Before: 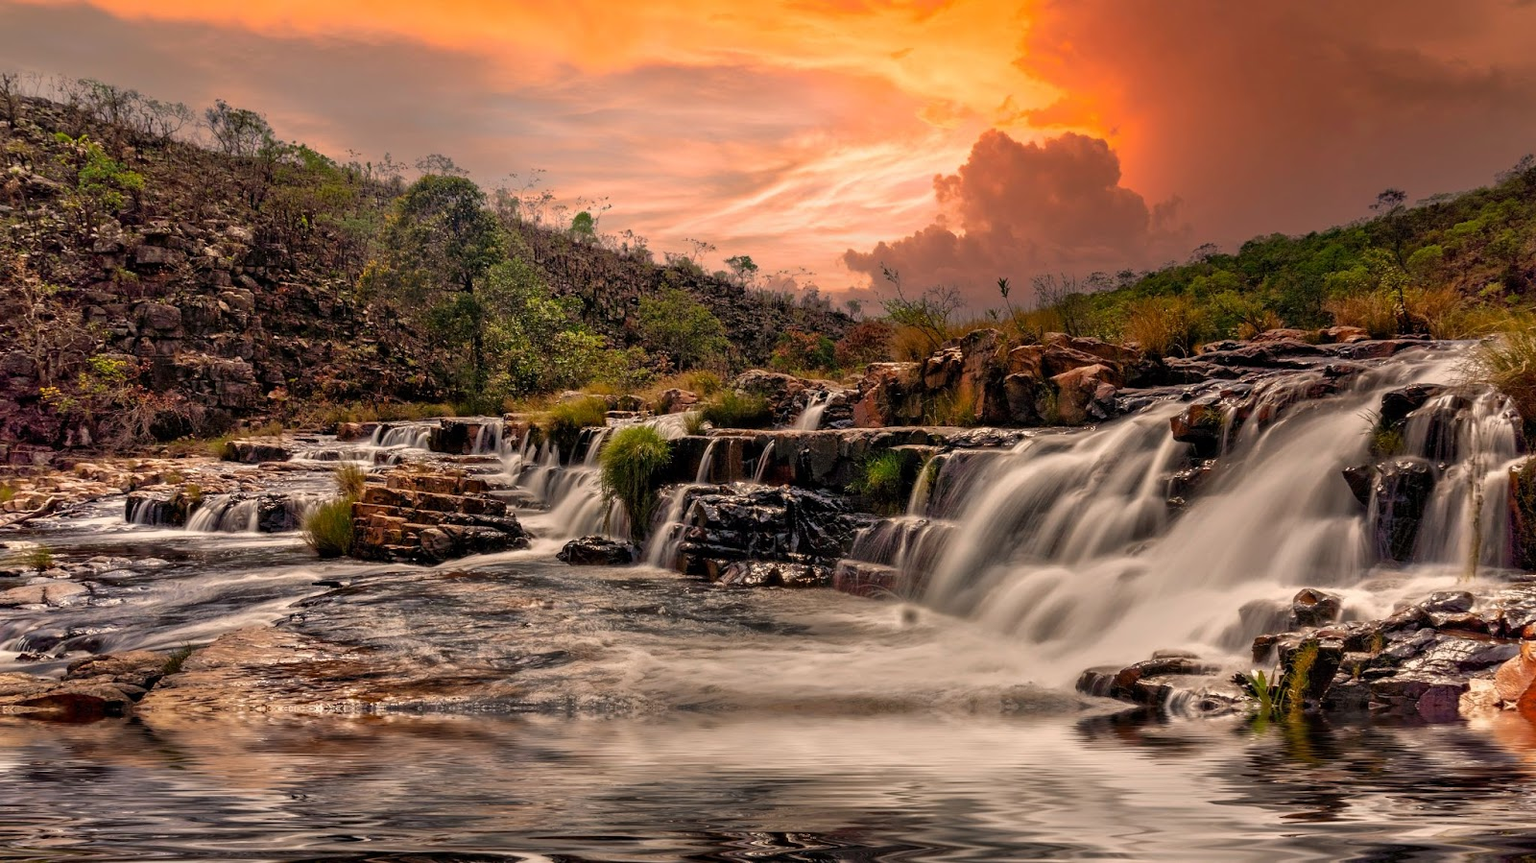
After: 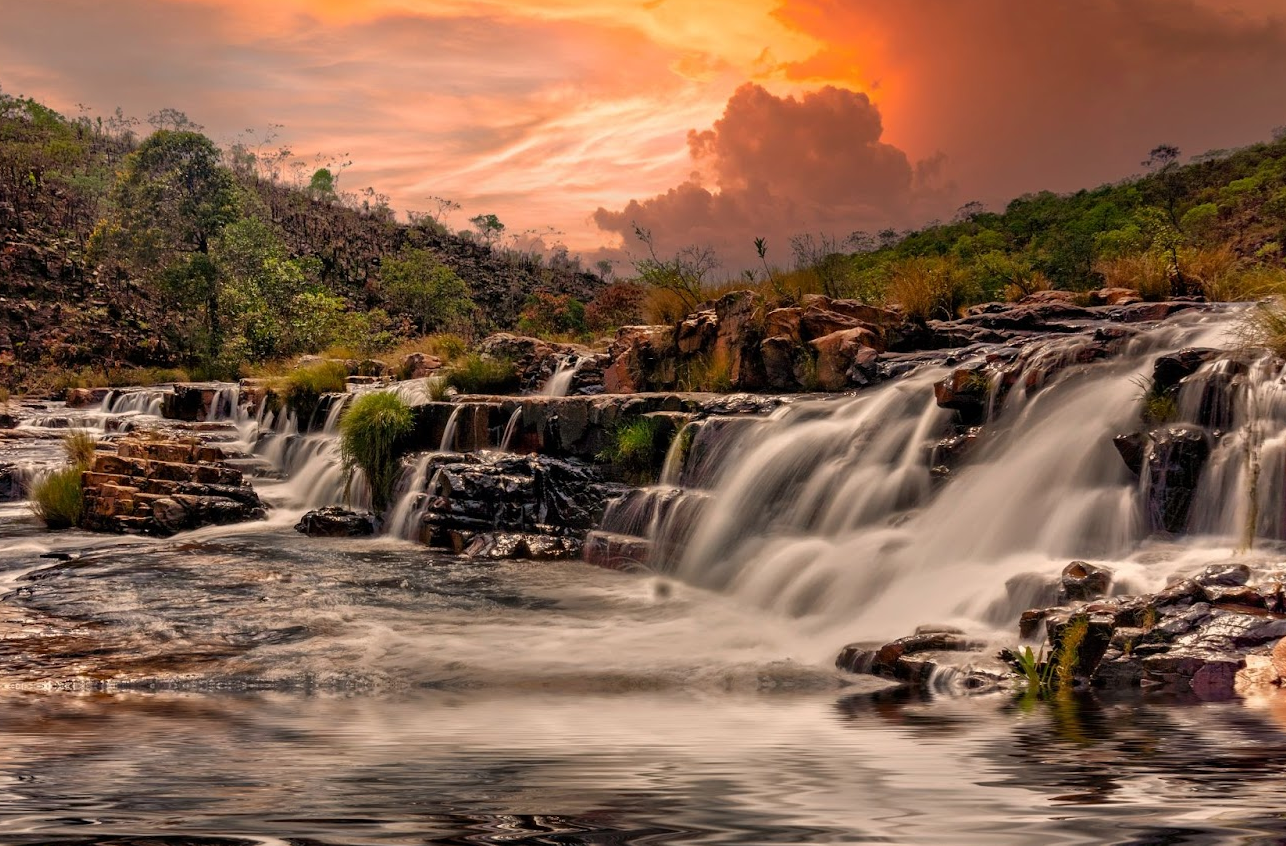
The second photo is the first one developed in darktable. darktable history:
crop and rotate: left 17.856%, top 5.799%, right 1.722%
